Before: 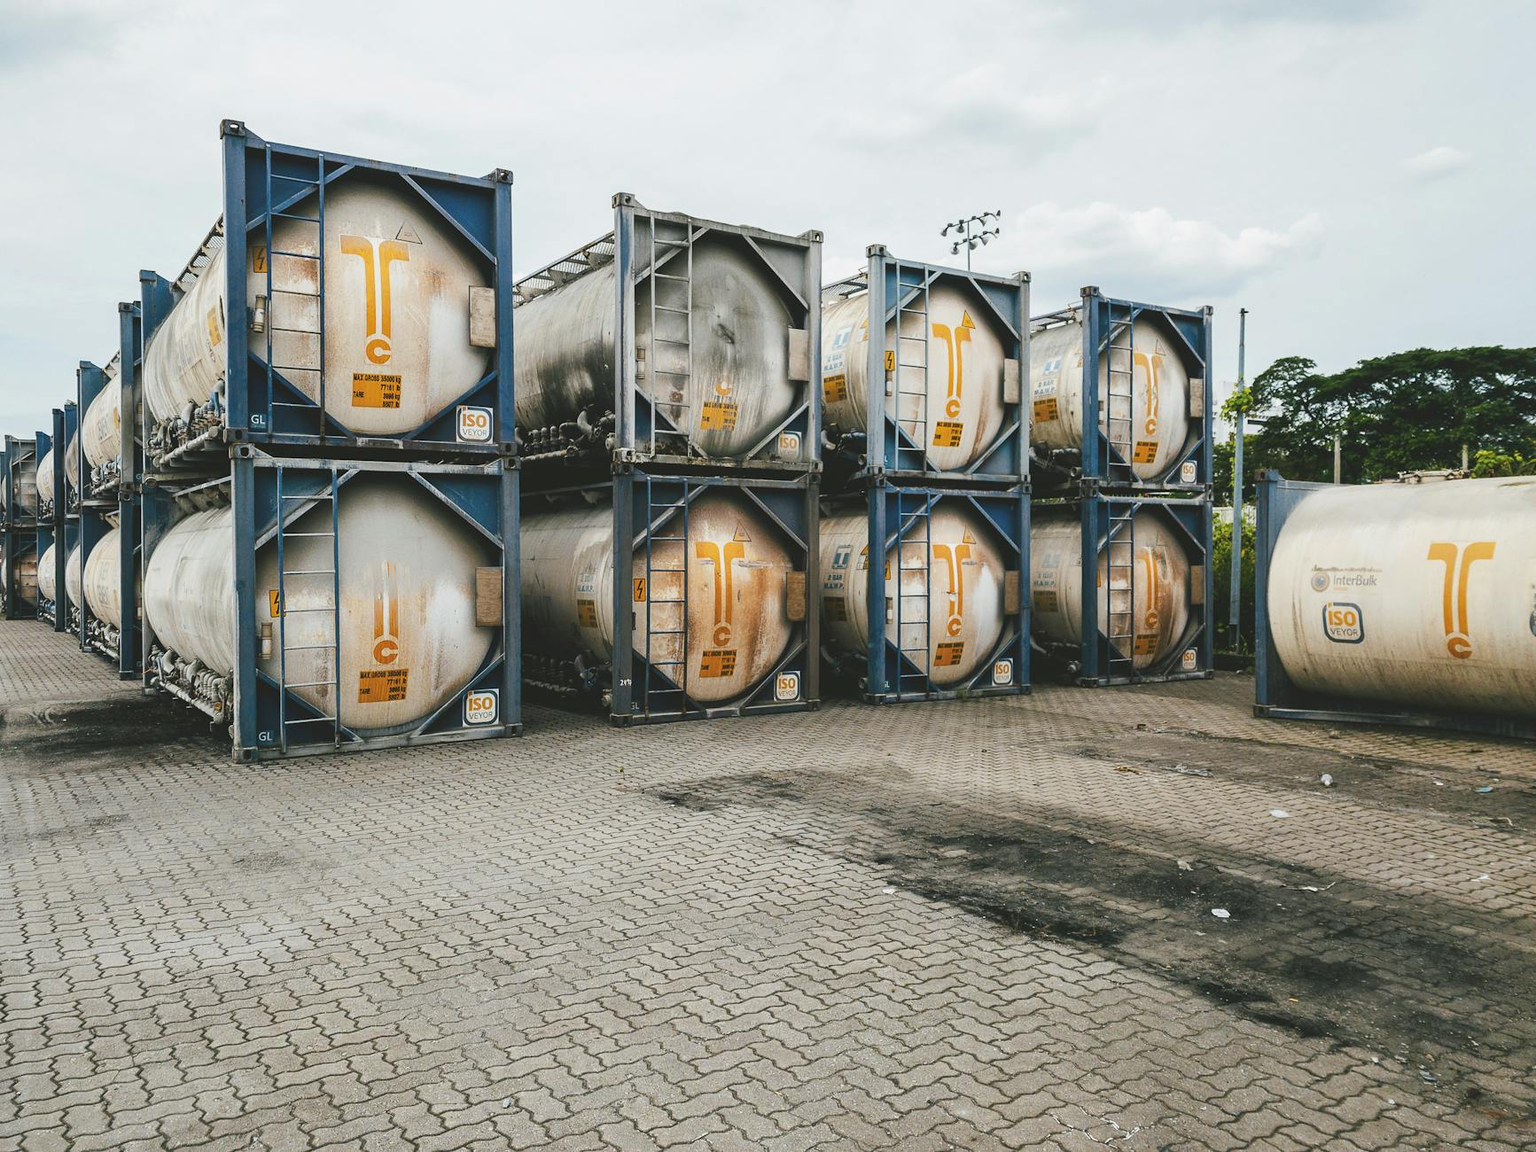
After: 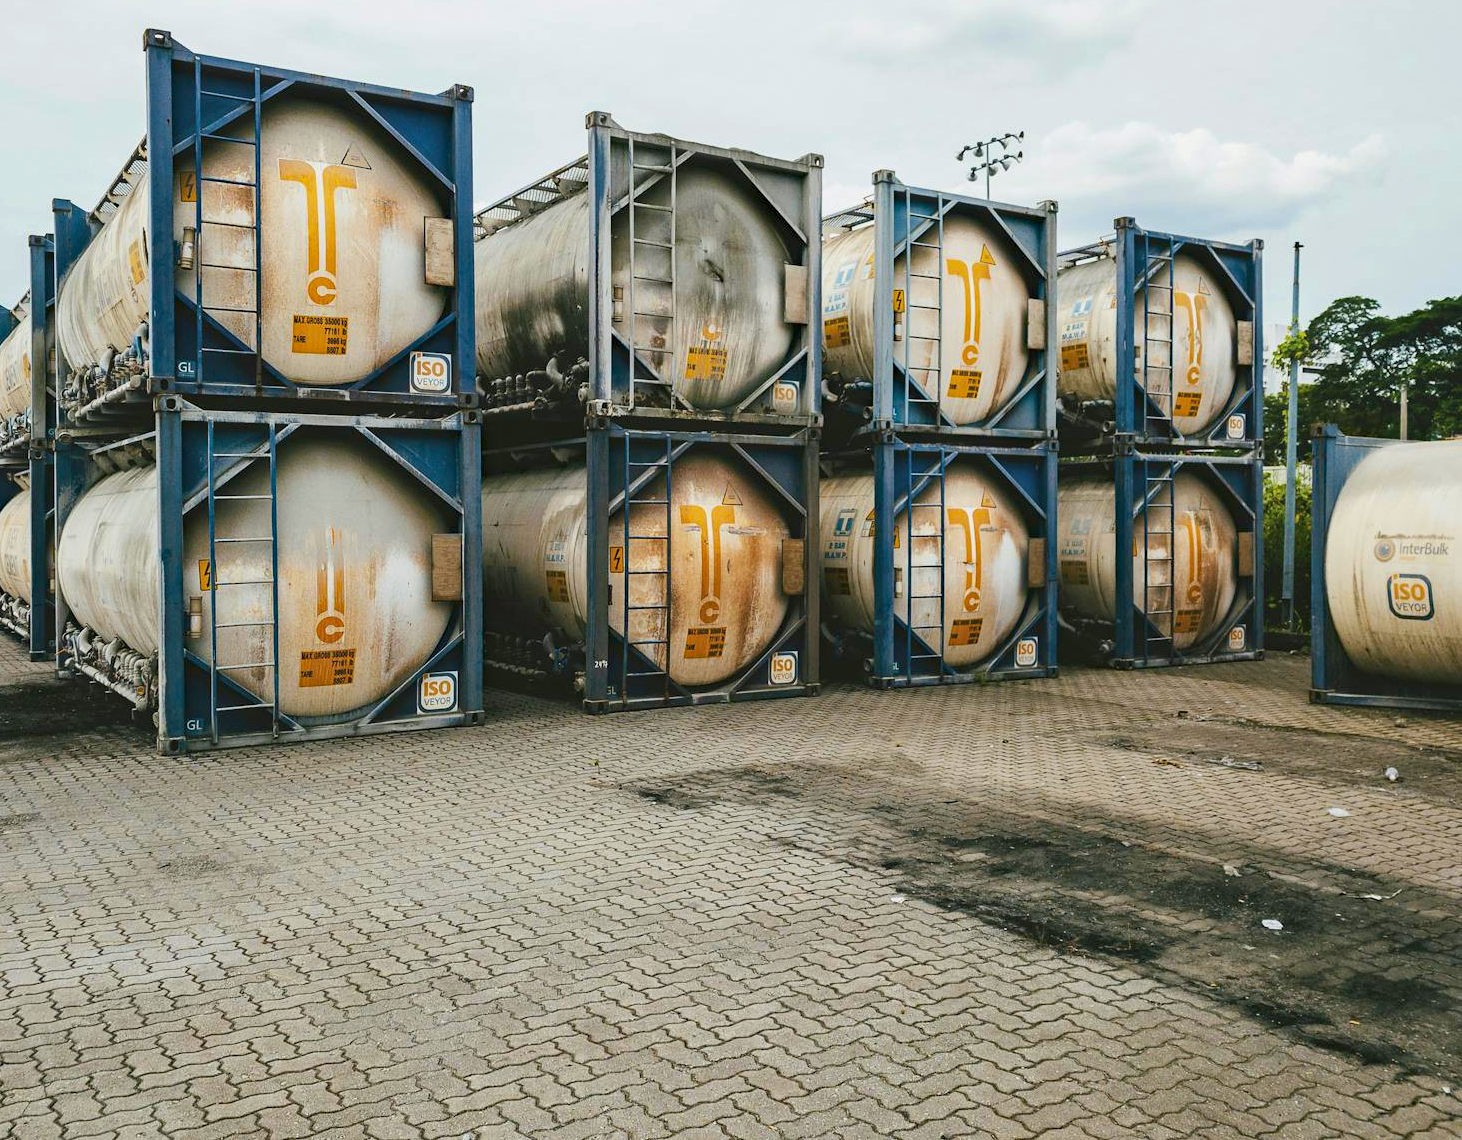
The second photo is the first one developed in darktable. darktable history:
tone equalizer: -7 EV 0.22 EV, -6 EV 0.124 EV, -5 EV 0.059 EV, -4 EV 0.061 EV, -2 EV -0.02 EV, -1 EV -0.03 EV, +0 EV -0.042 EV, smoothing diameter 24.8%, edges refinement/feathering 12.26, preserve details guided filter
exposure: black level correction 0.001, exposure 0.015 EV, compensate exposure bias true, compensate highlight preservation false
haze removal: strength 0.301, distance 0.255, compatibility mode true, adaptive false
crop: left 6.09%, top 8.189%, right 9.529%, bottom 4.066%
velvia: on, module defaults
